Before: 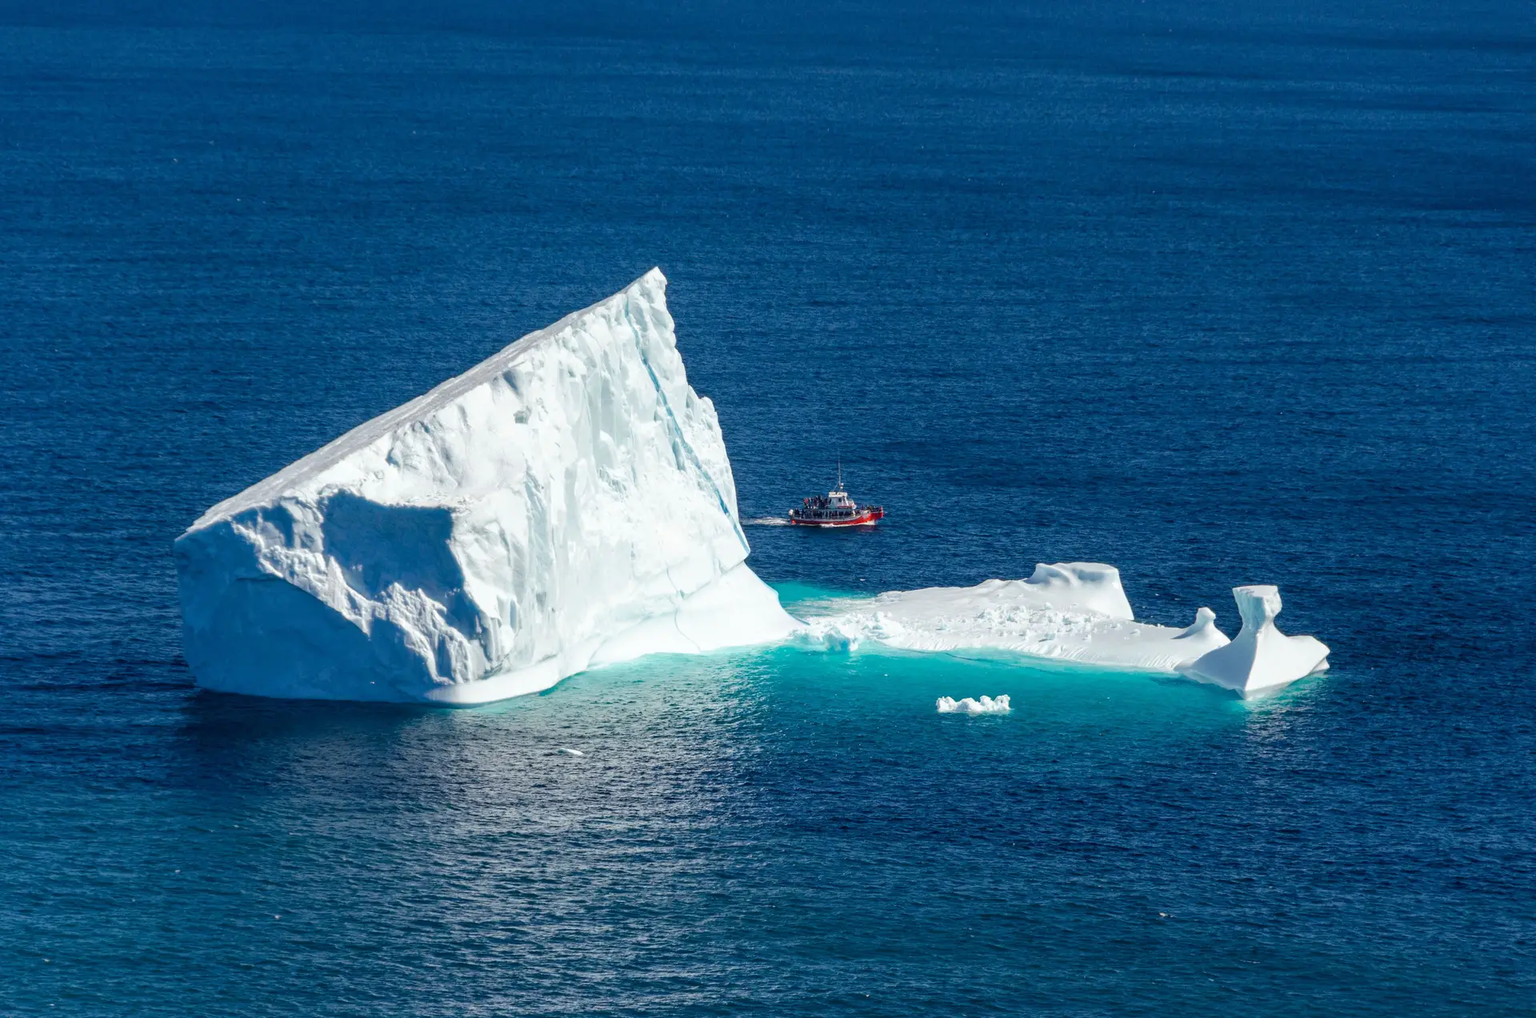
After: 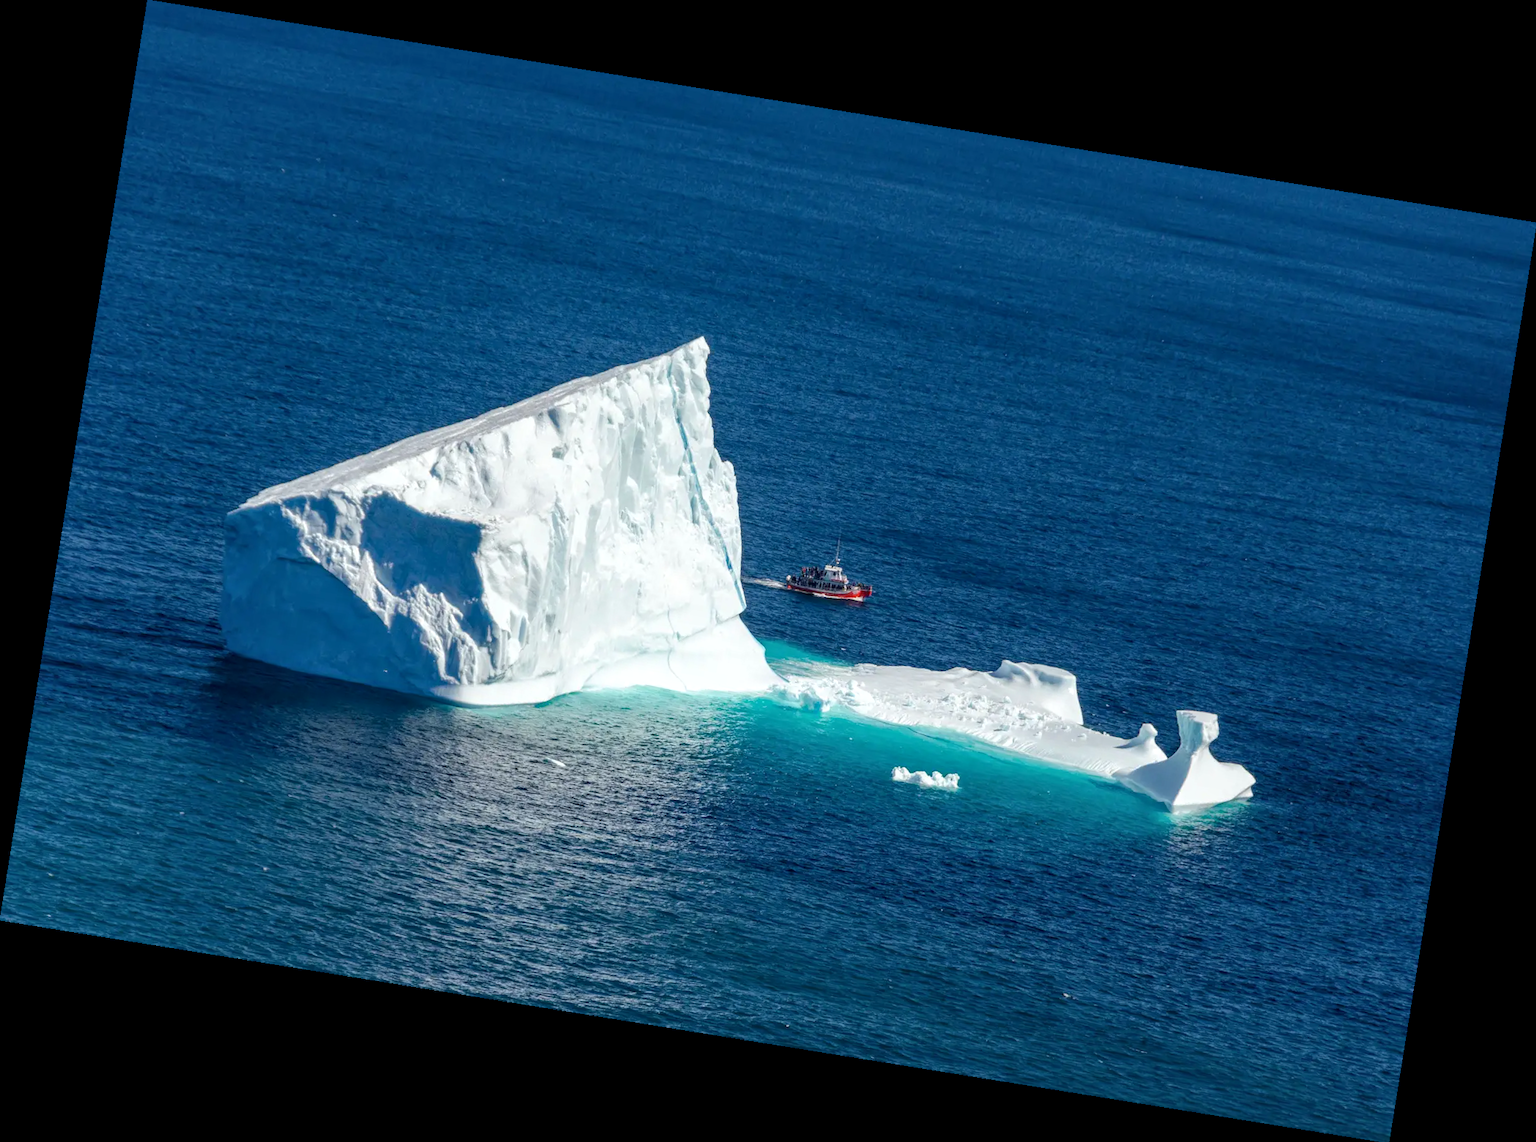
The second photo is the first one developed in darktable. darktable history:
rotate and perspective: rotation 9.12°, automatic cropping off
local contrast: highlights 100%, shadows 100%, detail 120%, midtone range 0.2
